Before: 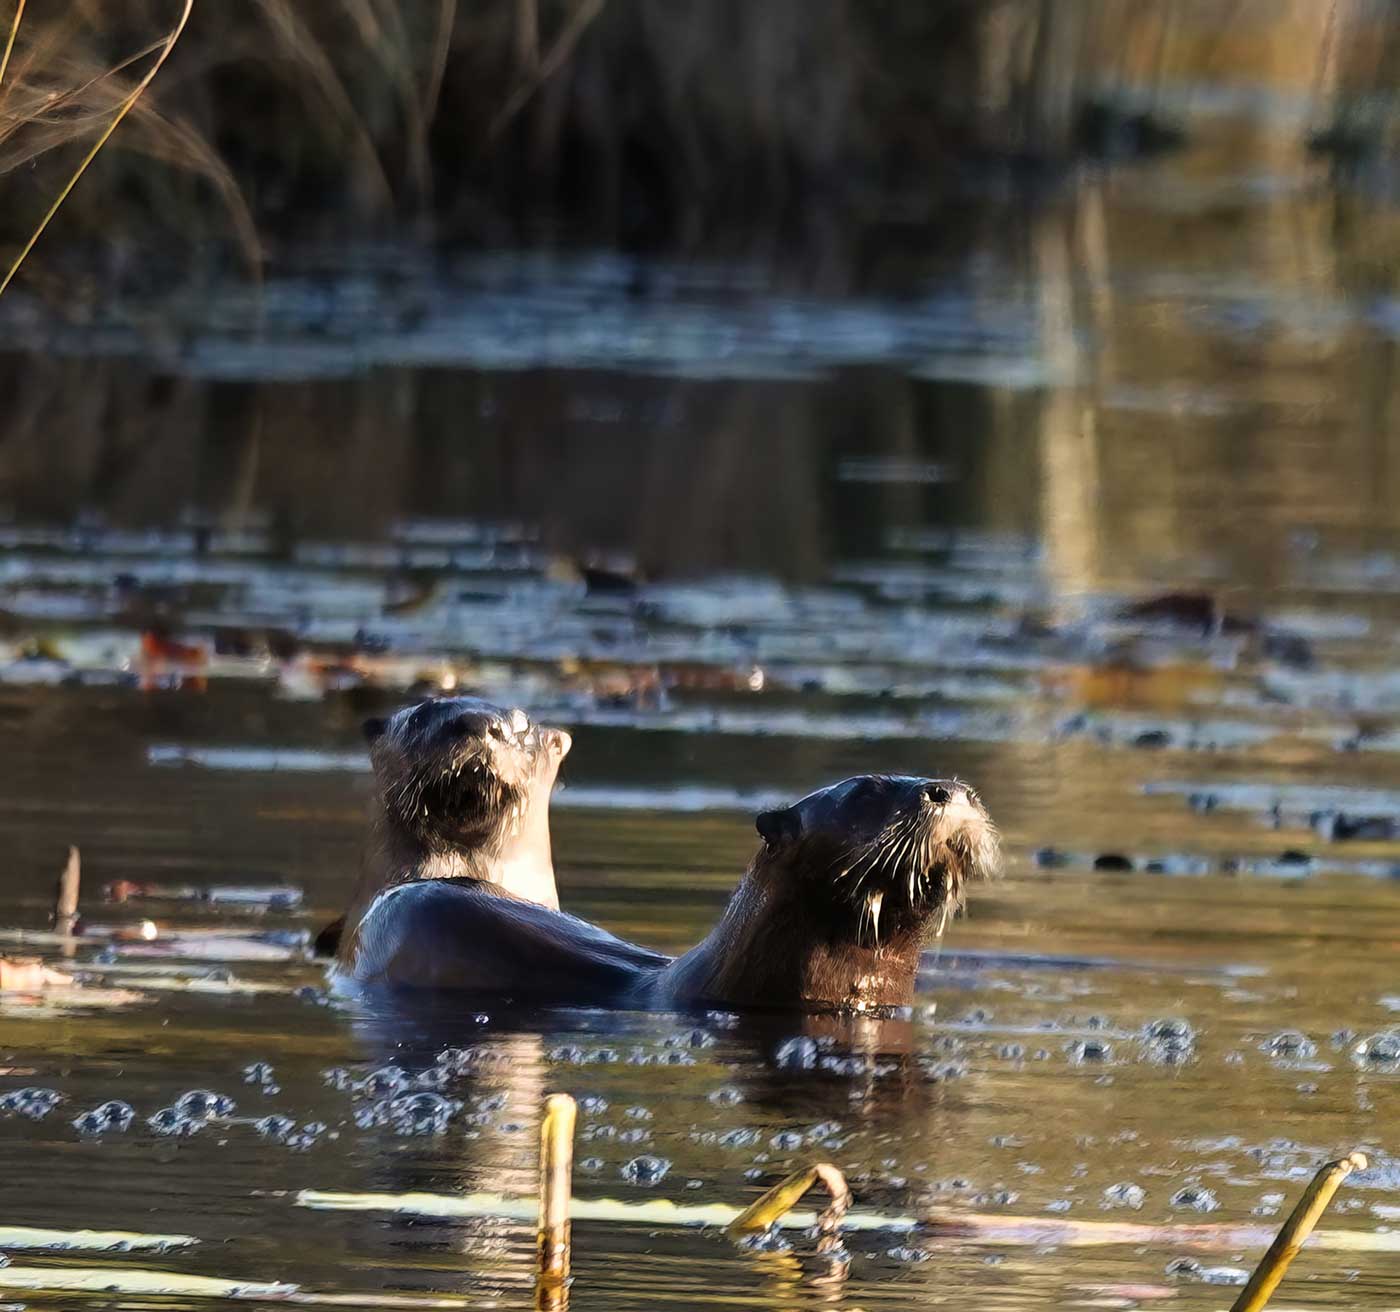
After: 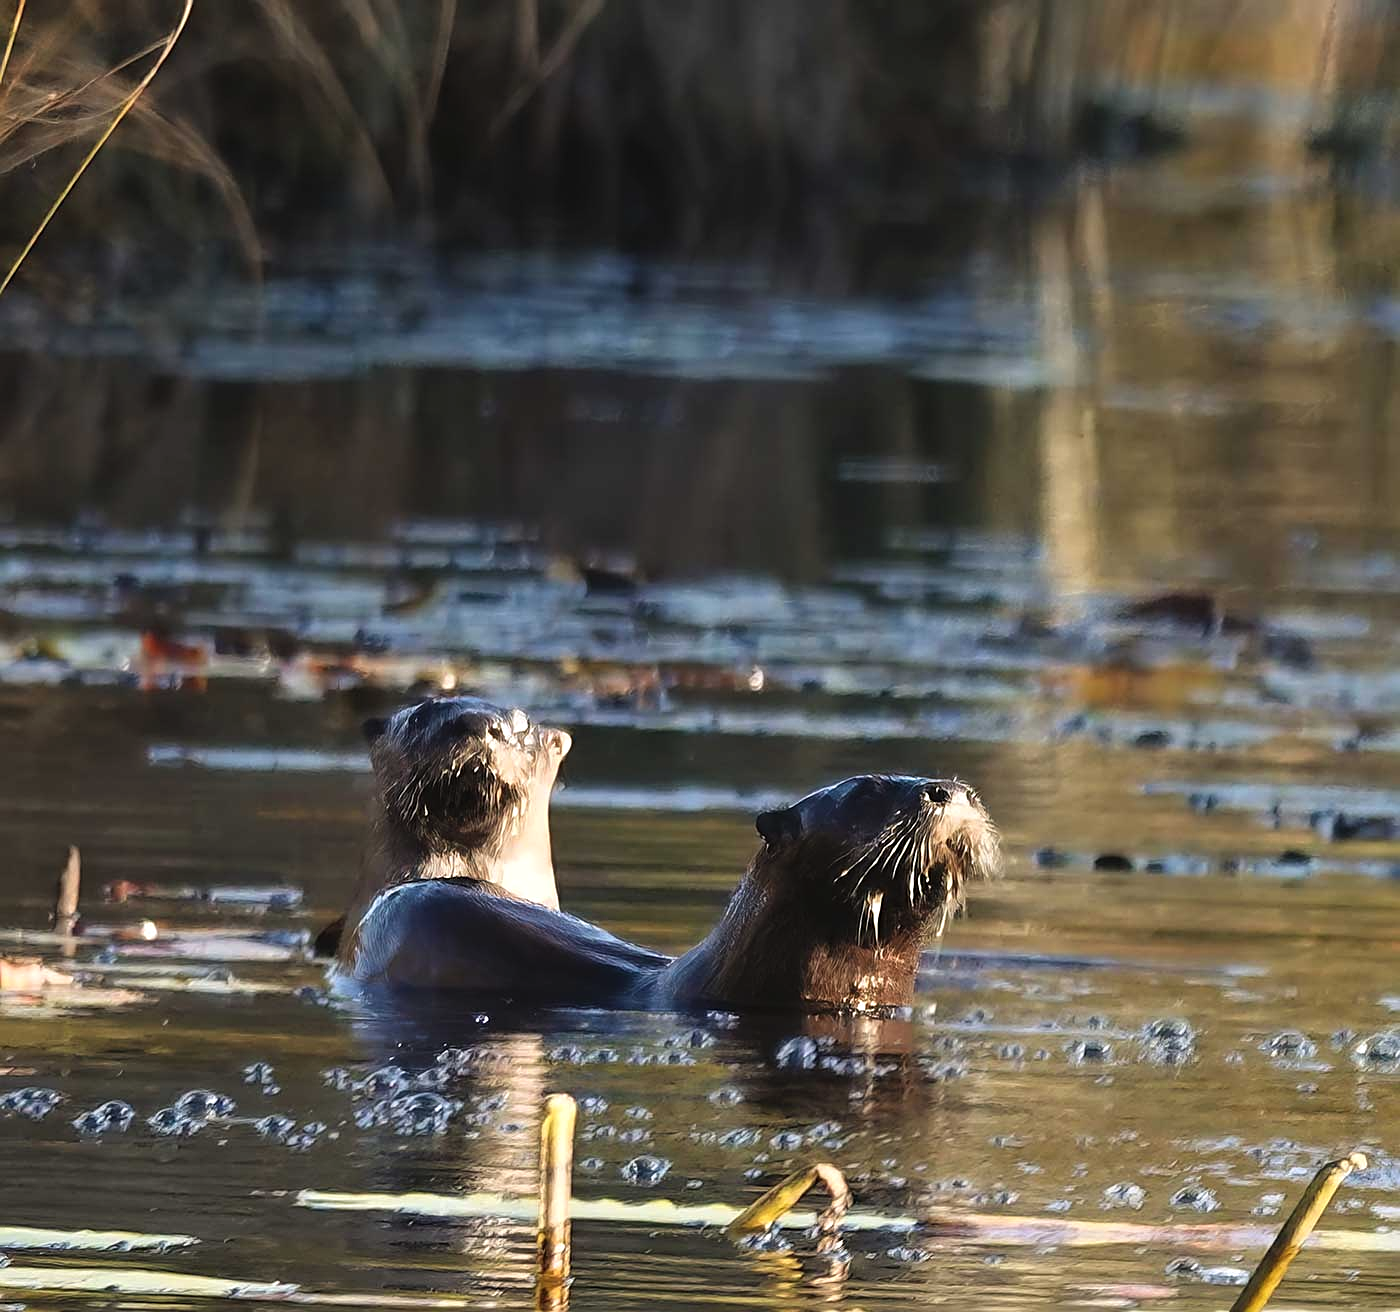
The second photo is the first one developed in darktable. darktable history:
exposure: black level correction -0.004, exposure 0.053 EV, compensate highlight preservation false
sharpen: on, module defaults
